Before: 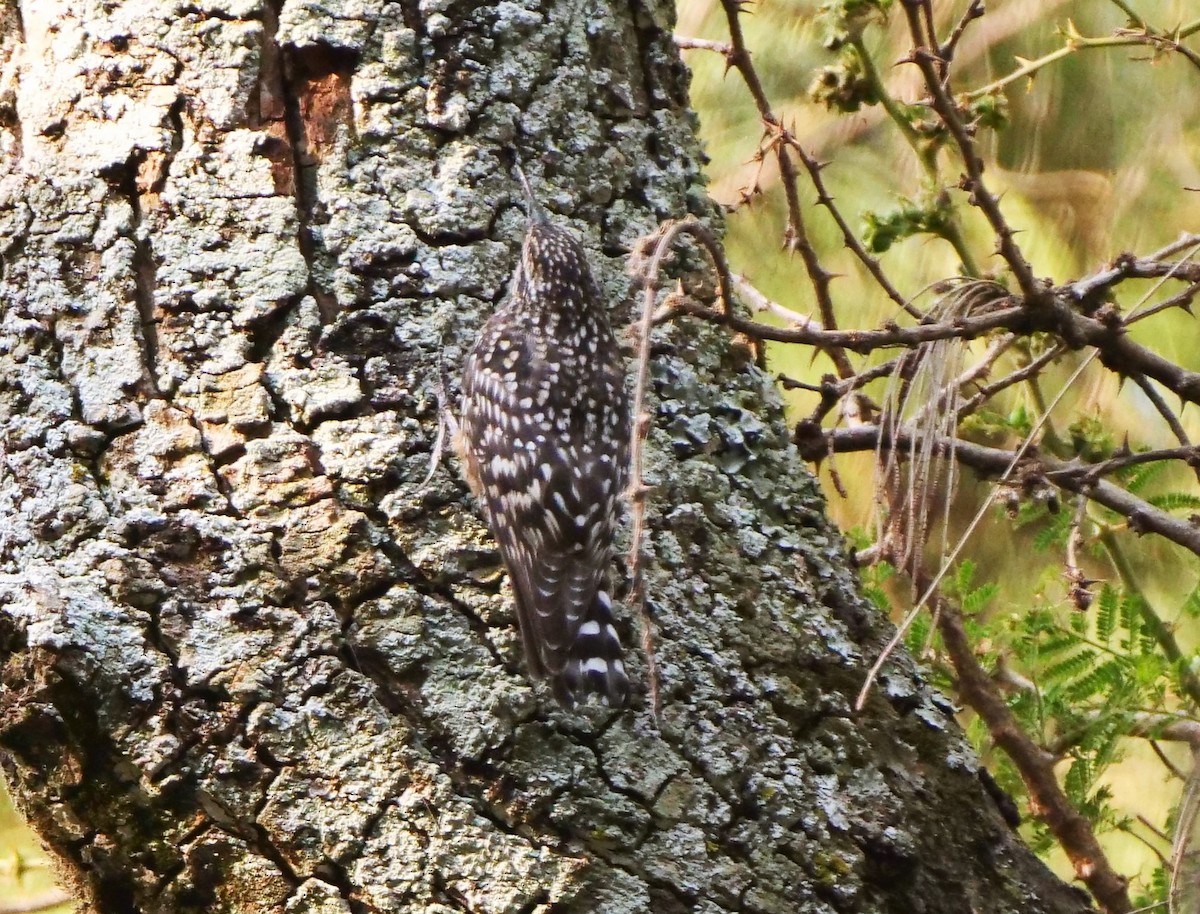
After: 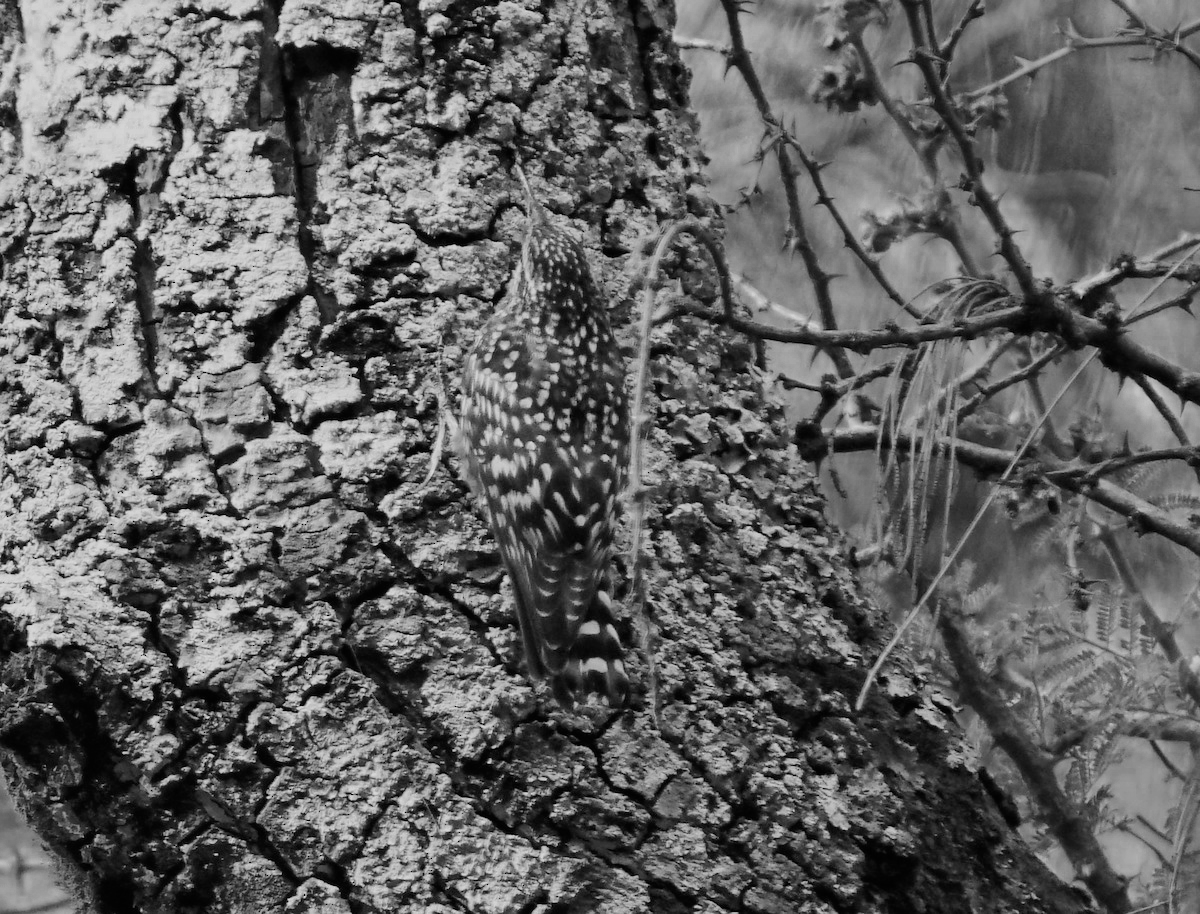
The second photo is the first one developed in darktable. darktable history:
color zones: curves: ch0 [(0.002, 0.429) (0.121, 0.212) (0.198, 0.113) (0.276, 0.344) (0.331, 0.541) (0.41, 0.56) (0.482, 0.289) (0.619, 0.227) (0.721, 0.18) (0.821, 0.435) (0.928, 0.555) (1, 0.587)]; ch1 [(0, 0) (0.143, 0) (0.286, 0) (0.429, 0) (0.571, 0) (0.714, 0) (0.857, 0)]
shadows and highlights: shadows 13.14, white point adjustment 1.33, soften with gaussian
filmic rgb: black relative exposure -7.65 EV, white relative exposure 4.56 EV, hardness 3.61
